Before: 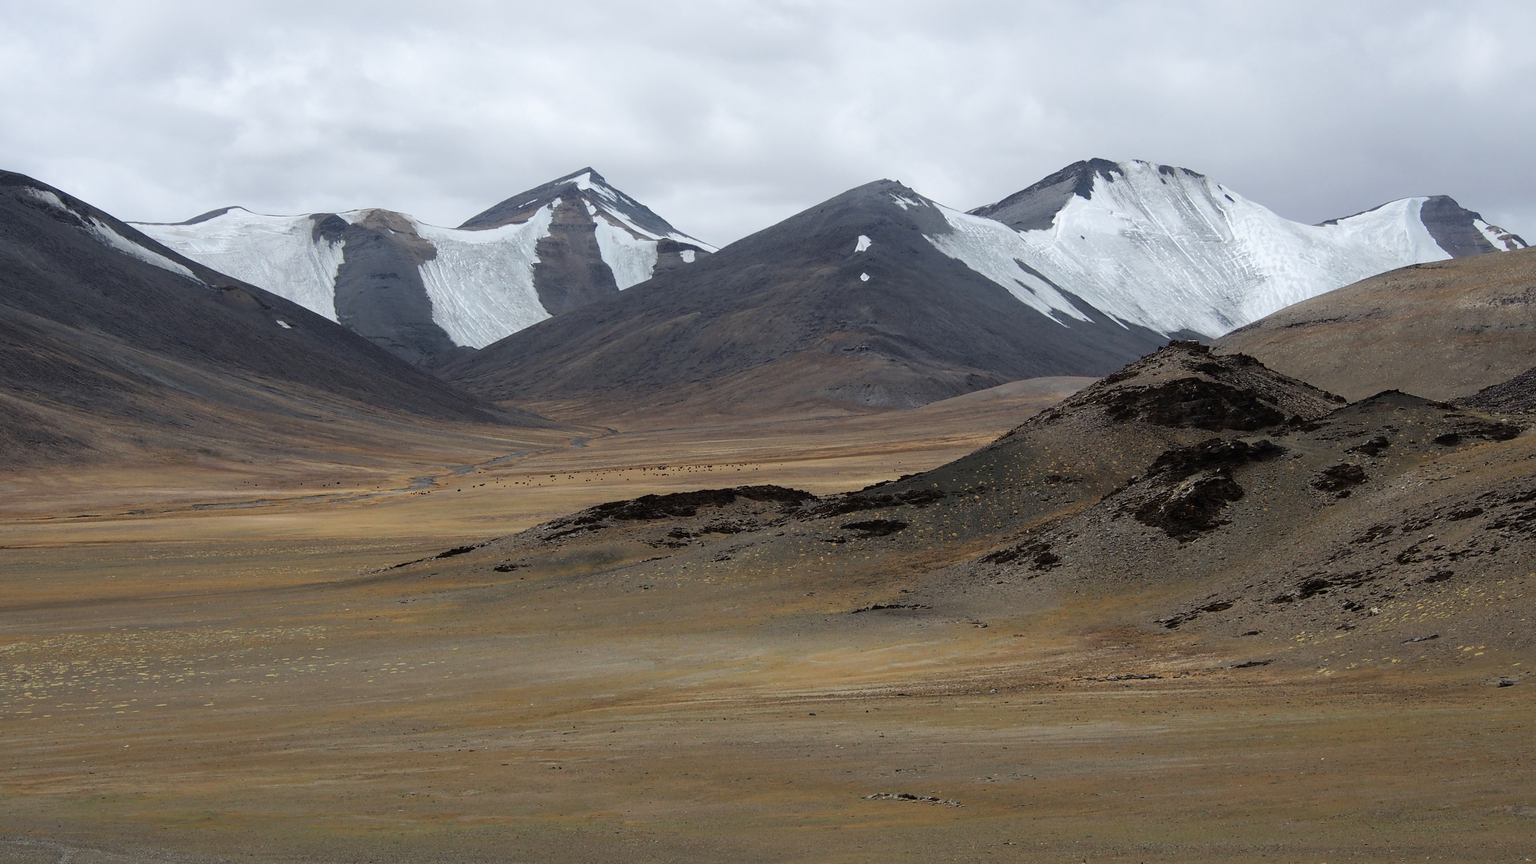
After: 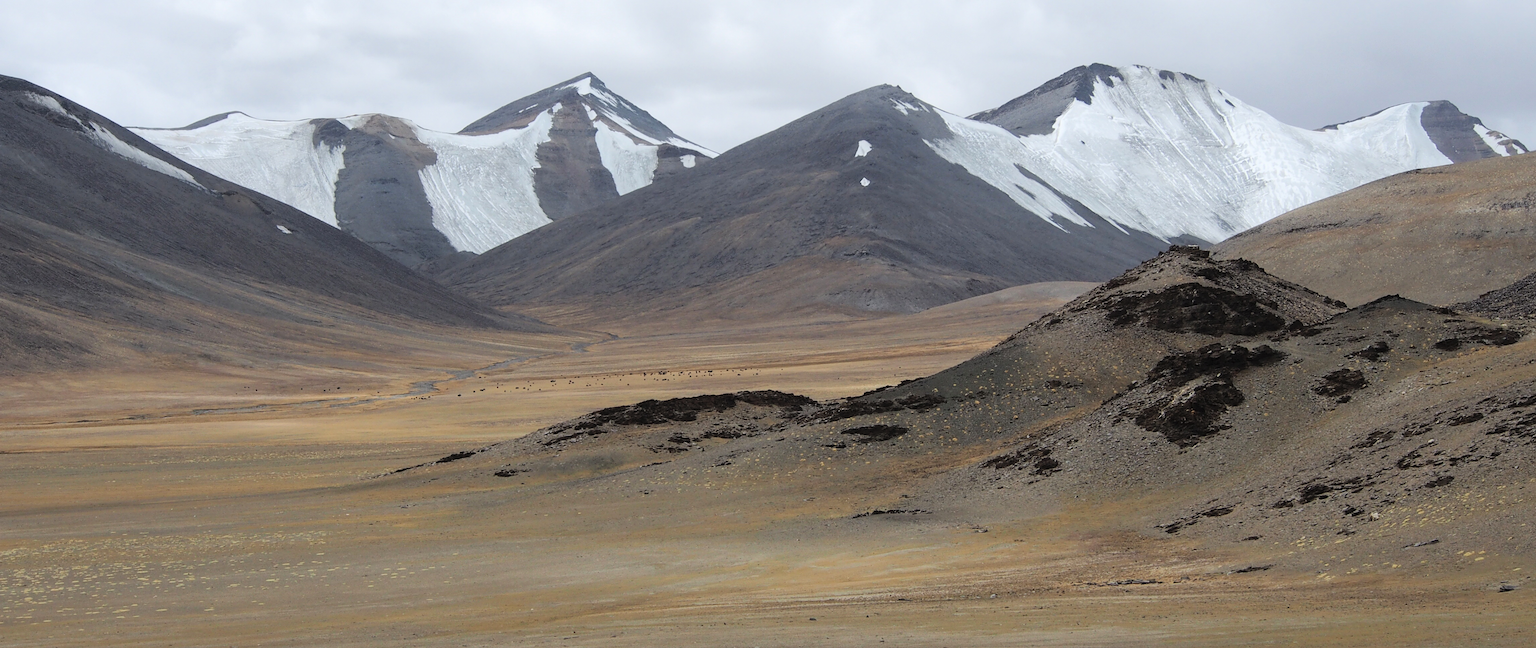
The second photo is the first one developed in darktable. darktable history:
crop: top 11.038%, bottom 13.962%
contrast brightness saturation: brightness 0.13
